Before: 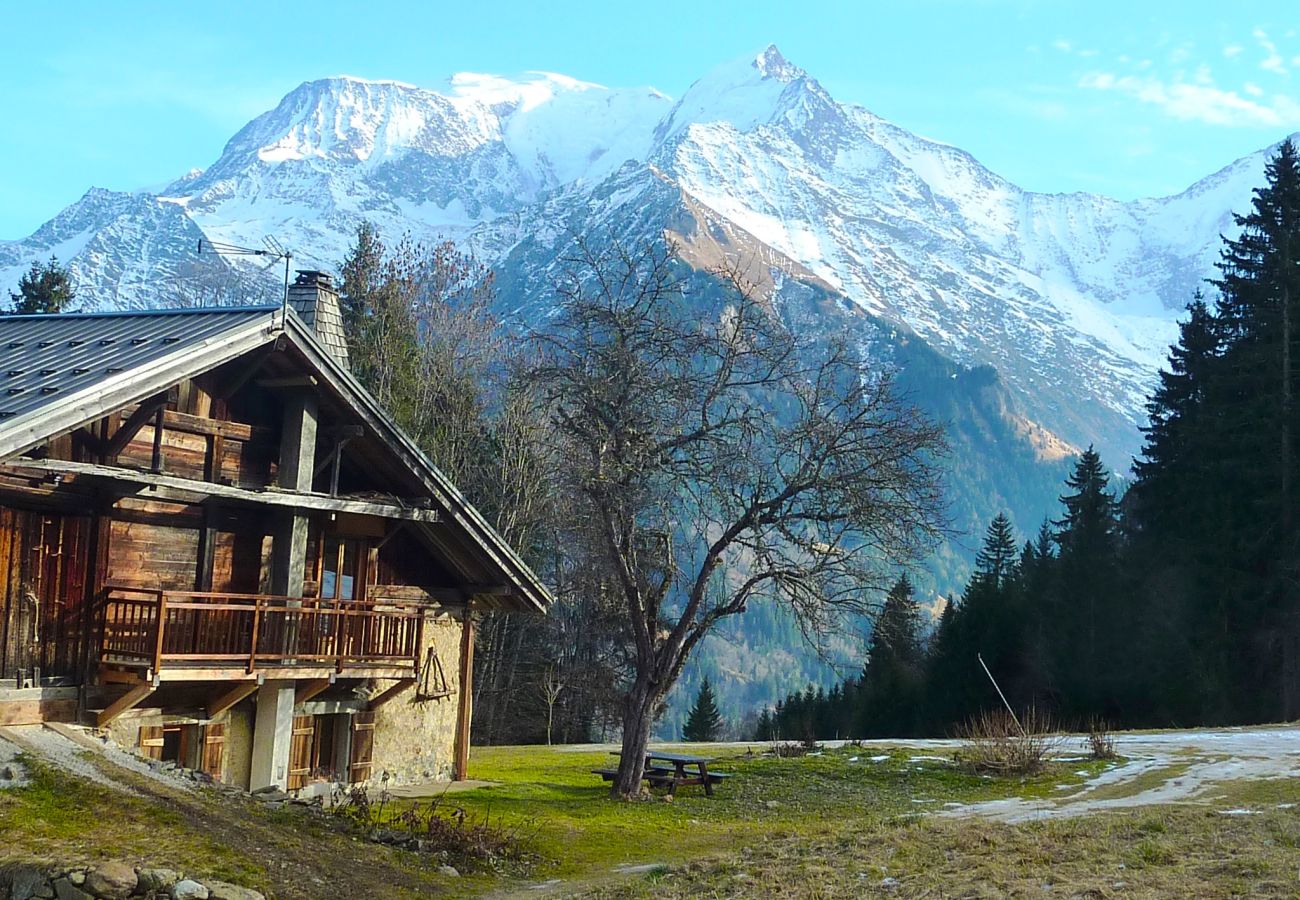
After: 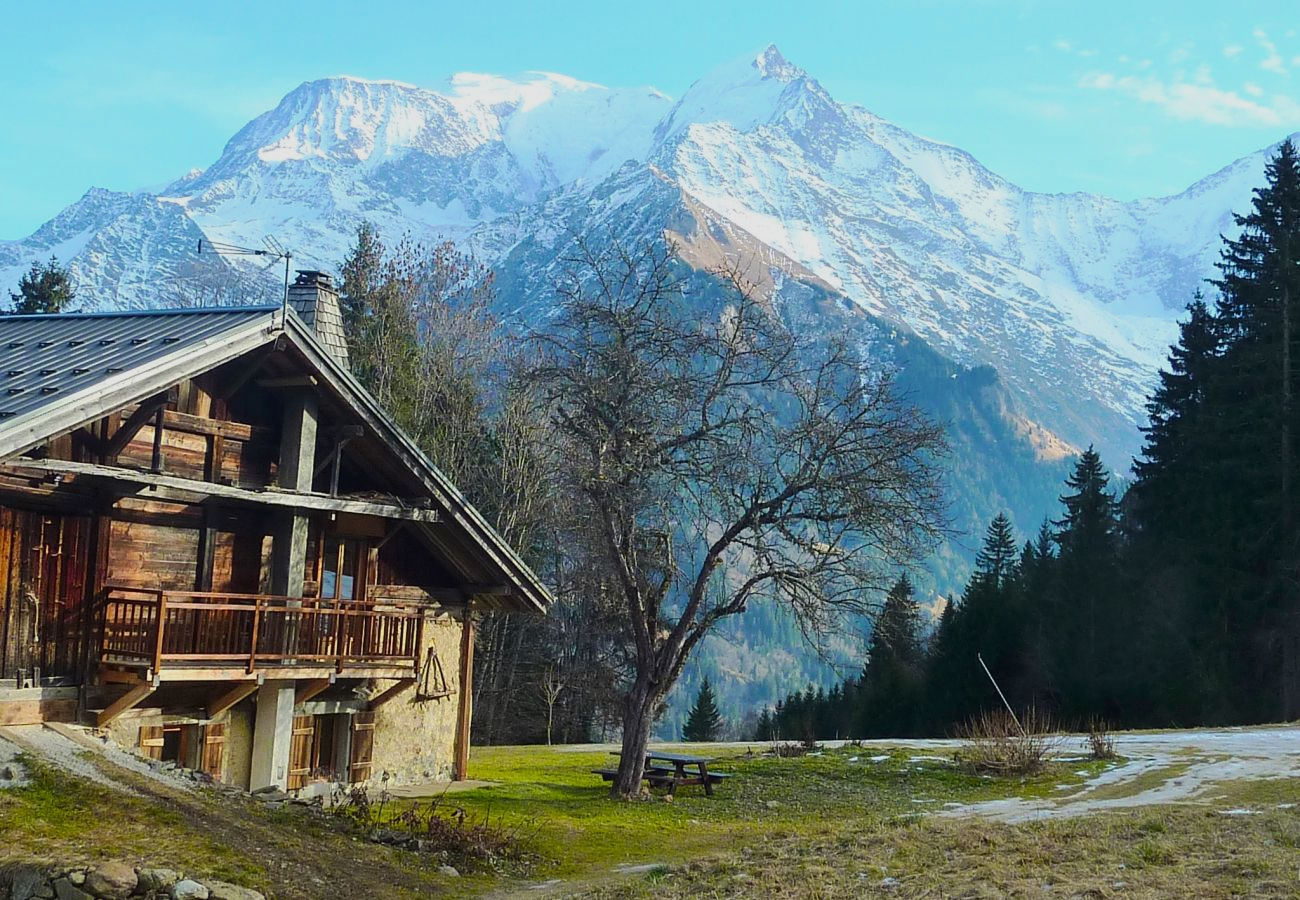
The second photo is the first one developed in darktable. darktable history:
tone equalizer: -8 EV -0.002 EV, -7 EV 0.004 EV, -6 EV -0.019 EV, -5 EV 0.012 EV, -4 EV -0.024 EV, -3 EV 0.018 EV, -2 EV -0.086 EV, -1 EV -0.308 EV, +0 EV -0.599 EV, edges refinement/feathering 500, mask exposure compensation -1.57 EV, preserve details no
